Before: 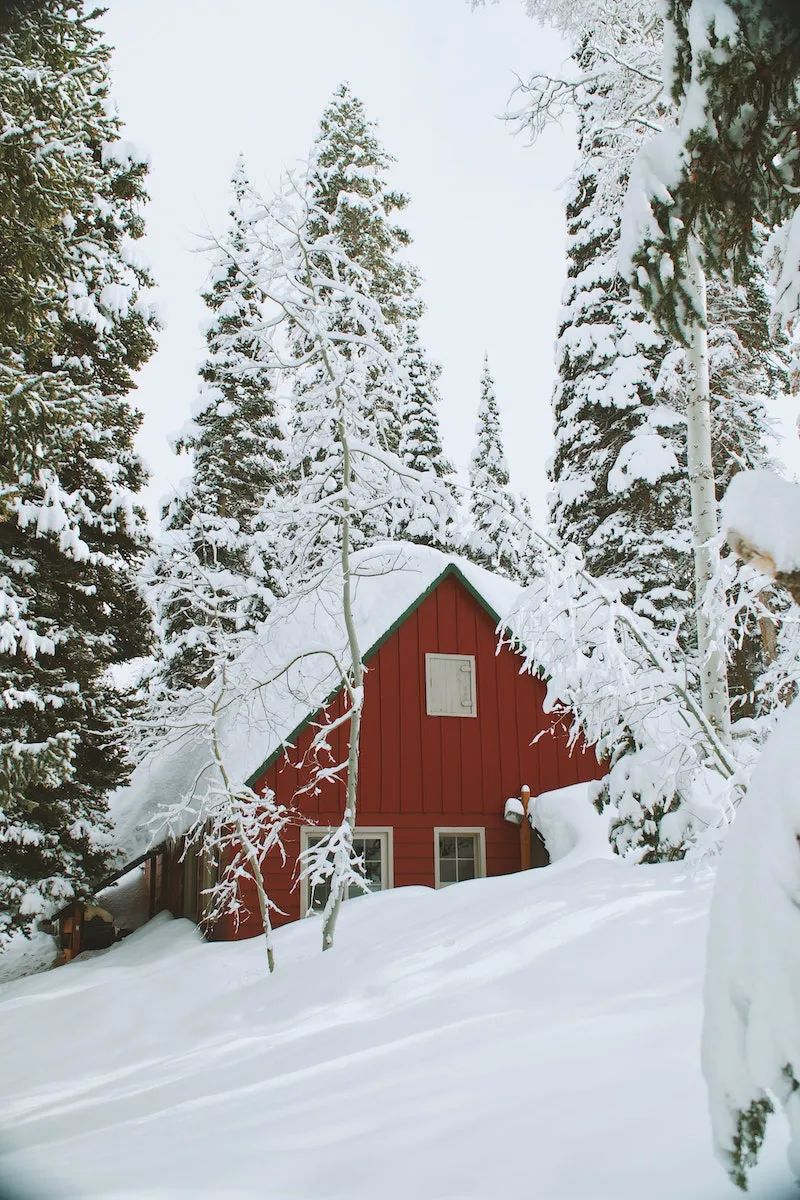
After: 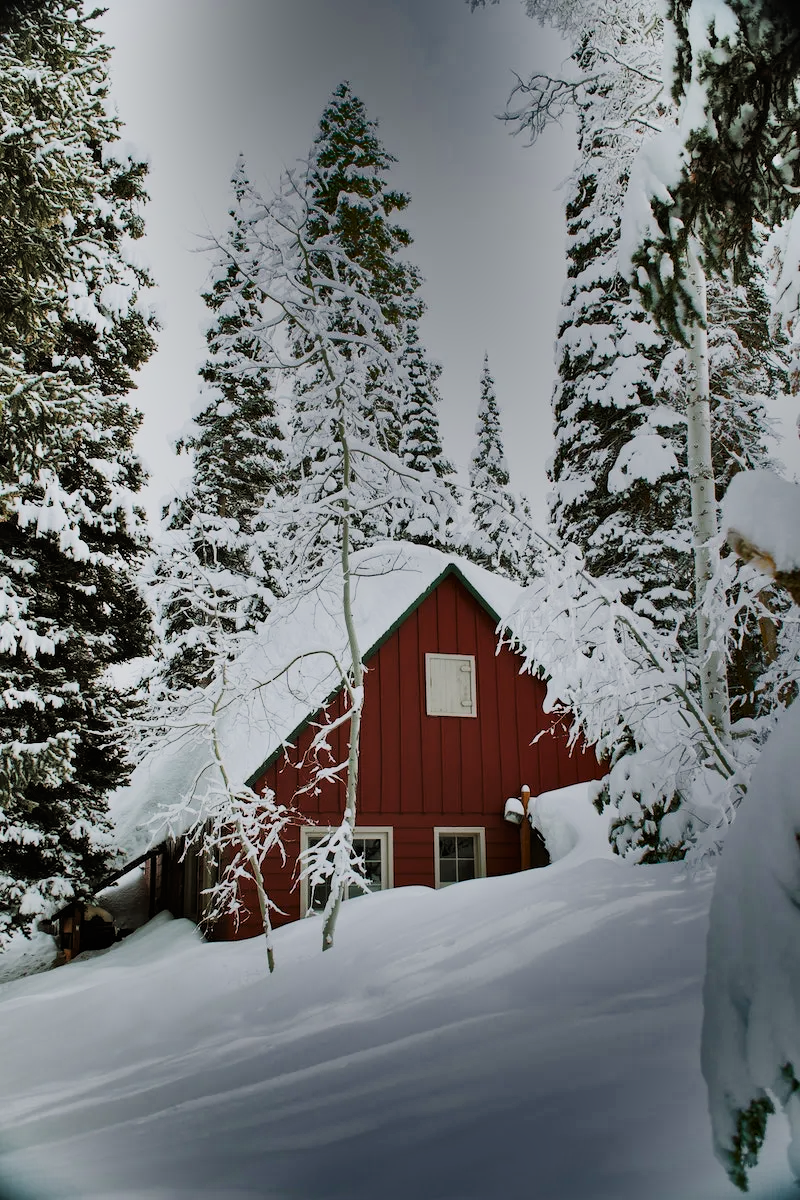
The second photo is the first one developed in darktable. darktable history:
filmic rgb: black relative exposure -5 EV, hardness 2.88, contrast 1.4, highlights saturation mix -30%
shadows and highlights: radius 123.98, shadows 100, white point adjustment -3, highlights -100, highlights color adjustment 89.84%, soften with gaussian
